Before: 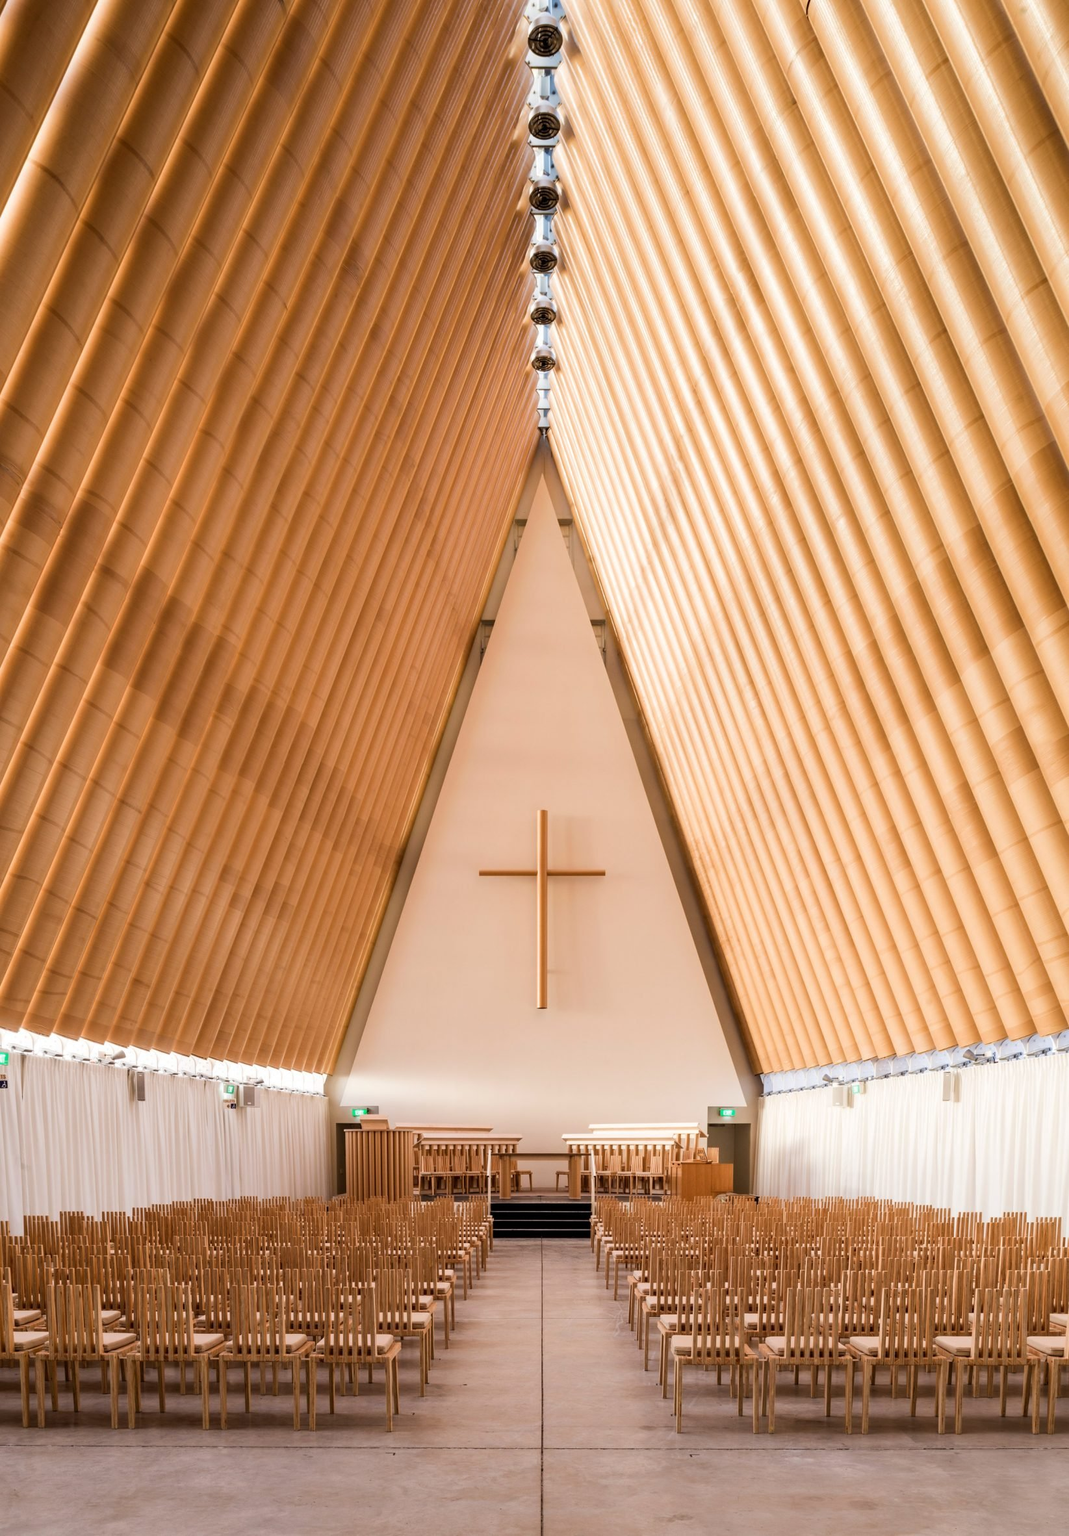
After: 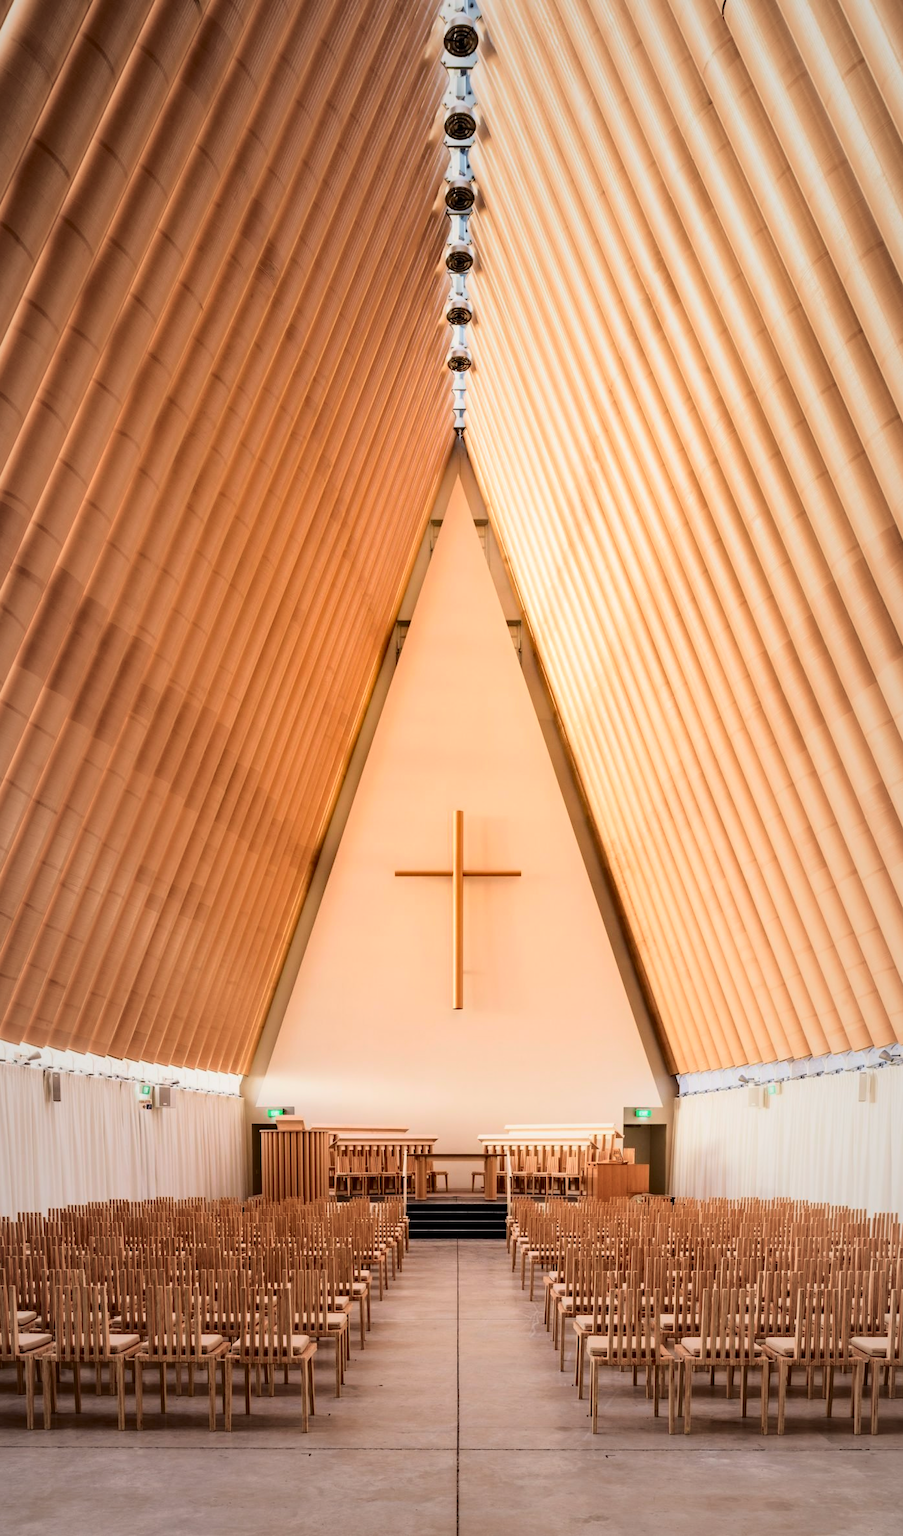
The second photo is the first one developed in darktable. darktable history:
crop: left 7.956%, right 7.521%
color correction: highlights a* 0.714, highlights b* 2.75, saturation 1.07
tone curve: curves: ch0 [(0, 0) (0.234, 0.191) (0.48, 0.534) (0.608, 0.667) (0.725, 0.809) (0.864, 0.922) (1, 1)]; ch1 [(0, 0) (0.453, 0.43) (0.5, 0.5) (0.615, 0.649) (1, 1)]; ch2 [(0, 0) (0.5, 0.5) (0.586, 0.617) (1, 1)], color space Lab, independent channels, preserve colors none
vignetting: fall-off start 18.47%, fall-off radius 137.12%, width/height ratio 0.627, shape 0.578
